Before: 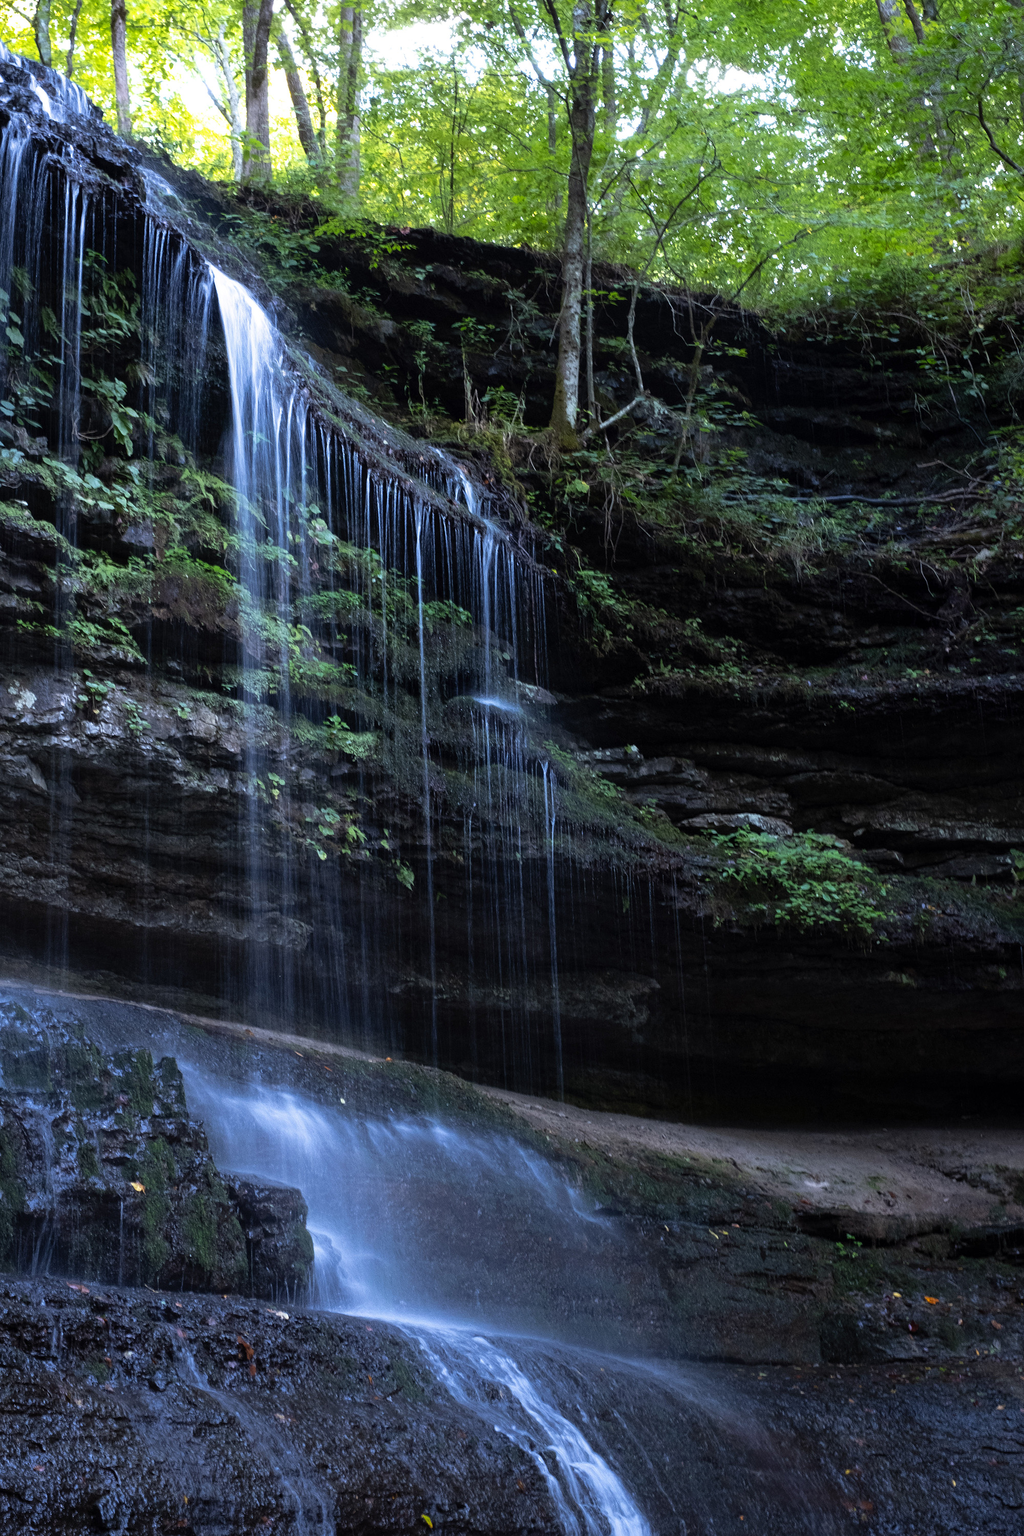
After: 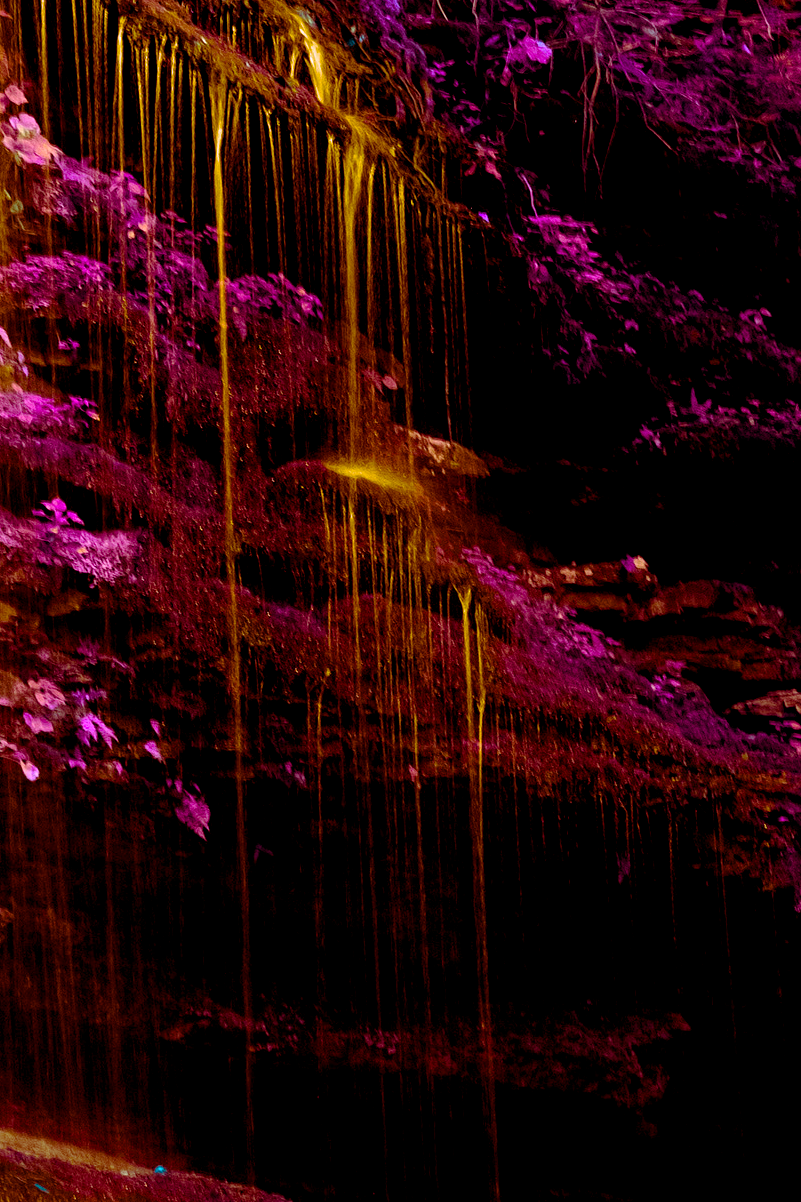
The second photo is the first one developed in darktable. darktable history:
color balance rgb: shadows lift › luminance -18.495%, shadows lift › chroma 35.274%, power › chroma 0.246%, power › hue 62.09°, highlights gain › chroma 0.112%, highlights gain › hue 332.73°, global offset › luminance -0.855%, linear chroma grading › shadows 9.997%, linear chroma grading › highlights 10.026%, linear chroma grading › global chroma 15.437%, linear chroma grading › mid-tones 14.748%, perceptual saturation grading › global saturation 30.507%, hue shift 177.88°, global vibrance 49.521%, contrast 0.554%
crop: left 29.996%, top 29.99%, right 29.874%, bottom 29.911%
